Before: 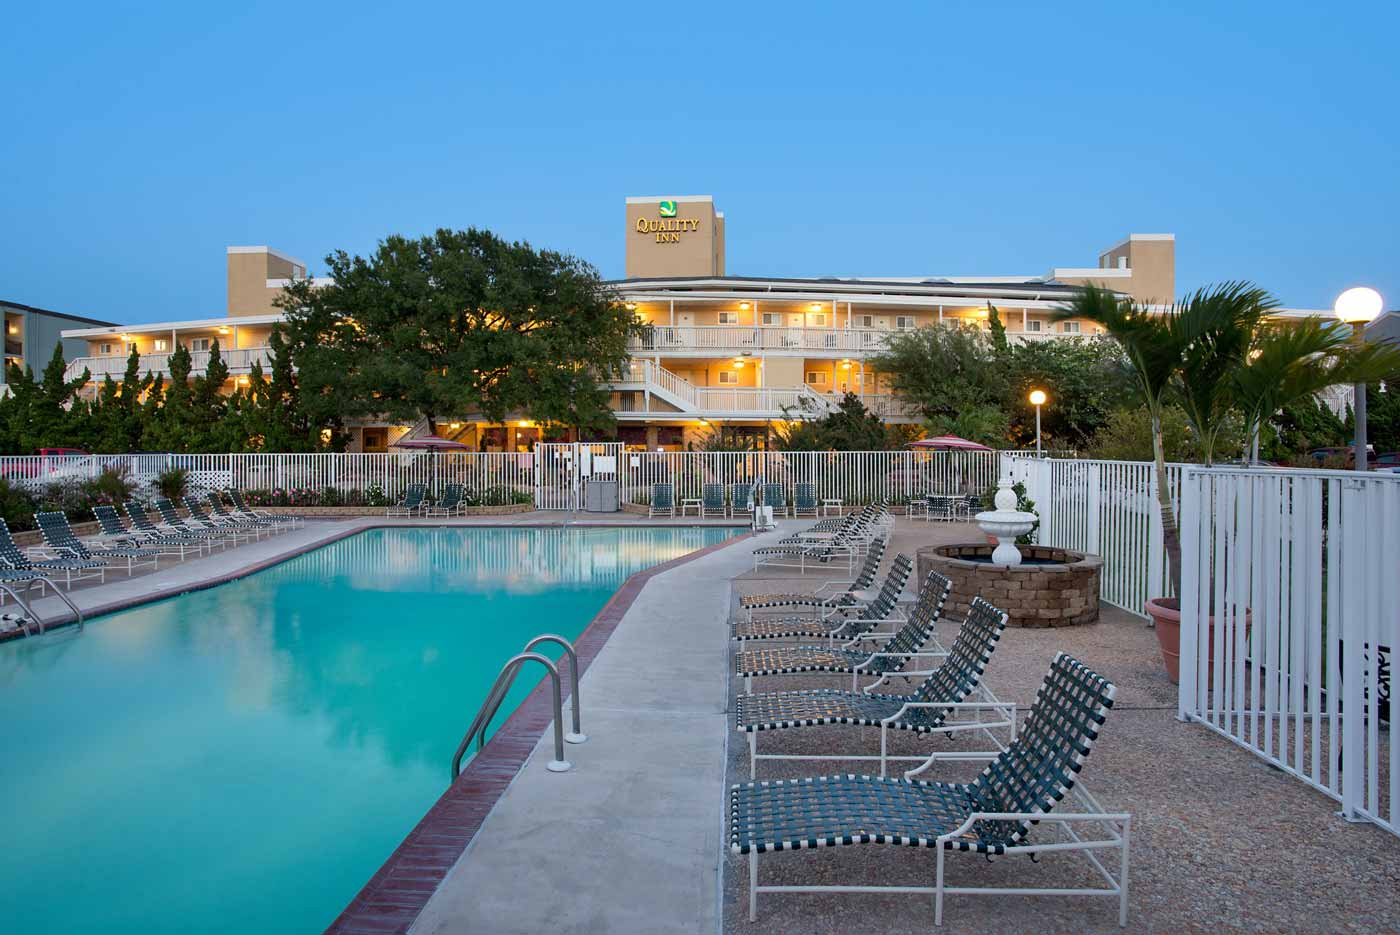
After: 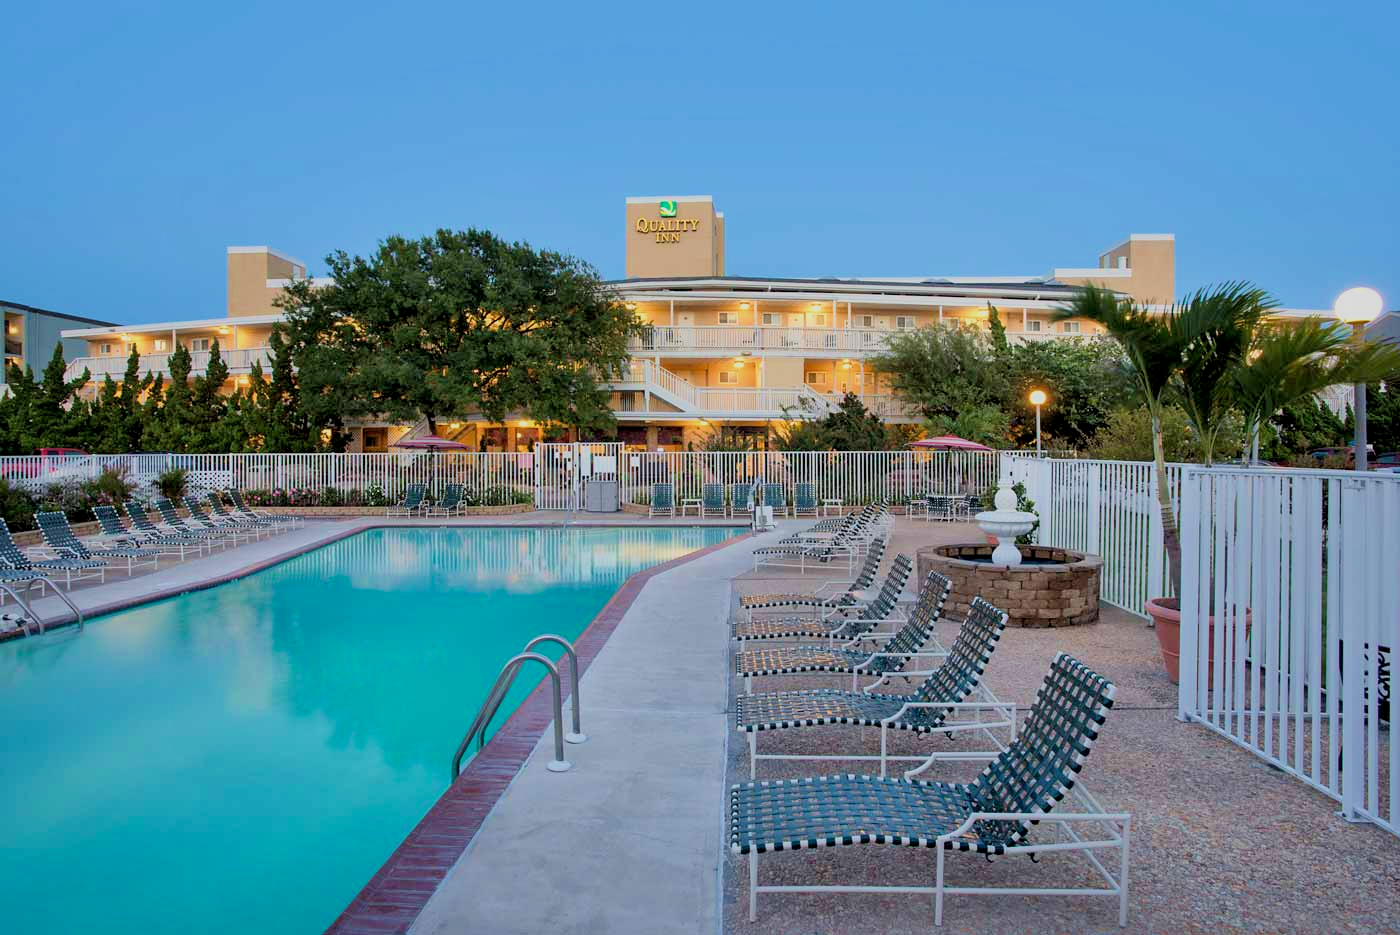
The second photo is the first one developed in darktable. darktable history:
filmic rgb: black relative exposure -8.79 EV, white relative exposure 4.98 EV, threshold 3 EV, target black luminance 0%, hardness 3.77, latitude 66.33%, contrast 0.822, shadows ↔ highlights balance 20%, color science v5 (2021), contrast in shadows safe, contrast in highlights safe, enable highlight reconstruction true
exposure: exposure 0.496 EV, compensate highlight preservation false
local contrast: mode bilateral grid, contrast 20, coarseness 50, detail 120%, midtone range 0.2
velvia: on, module defaults
